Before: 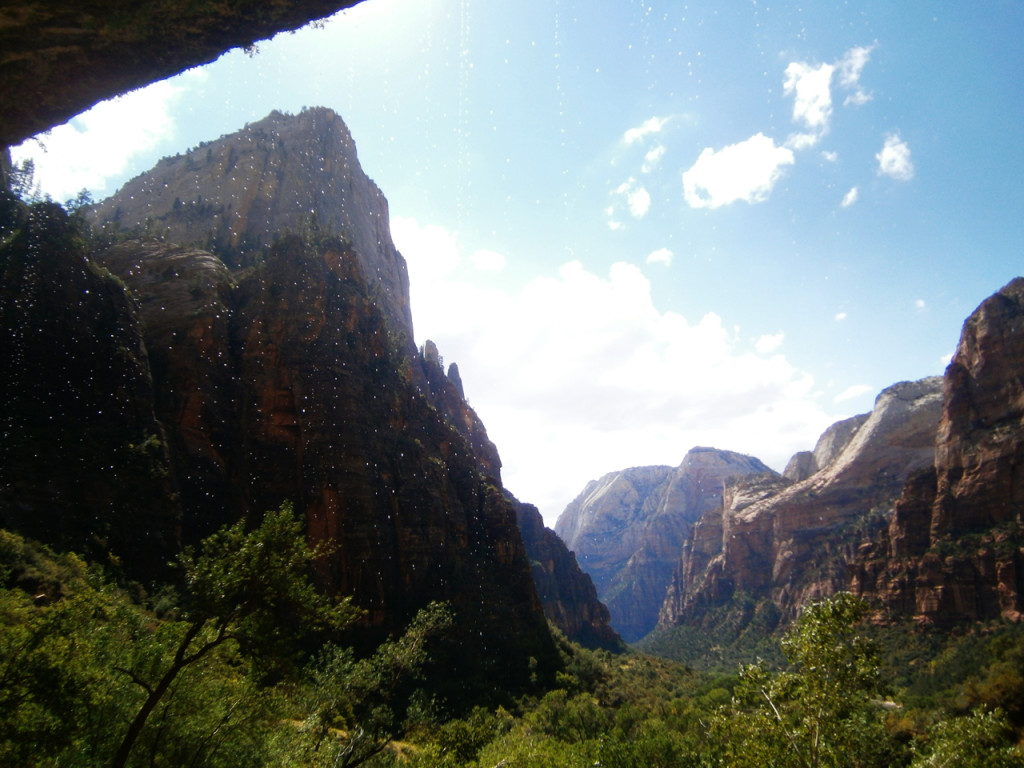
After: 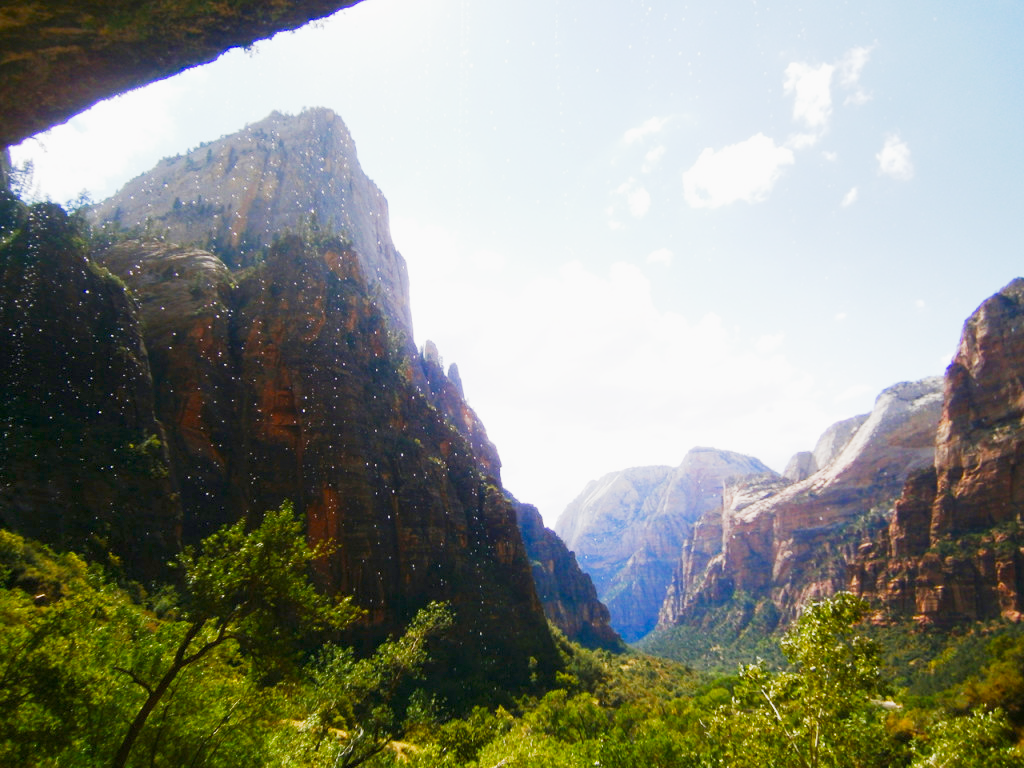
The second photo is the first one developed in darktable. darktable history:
color balance rgb: shadows lift › chroma 1%, shadows lift › hue 113°, highlights gain › chroma 0.2%, highlights gain › hue 333°, perceptual saturation grading › global saturation 20%, perceptual saturation grading › highlights -50%, perceptual saturation grading › shadows 25%, contrast -10%
tone curve: curves: ch0 [(0, 0) (0.003, 0.015) (0.011, 0.025) (0.025, 0.056) (0.044, 0.104) (0.069, 0.139) (0.1, 0.181) (0.136, 0.226) (0.177, 0.28) (0.224, 0.346) (0.277, 0.42) (0.335, 0.505) (0.399, 0.594) (0.468, 0.699) (0.543, 0.776) (0.623, 0.848) (0.709, 0.893) (0.801, 0.93) (0.898, 0.97) (1, 1)], preserve colors none
